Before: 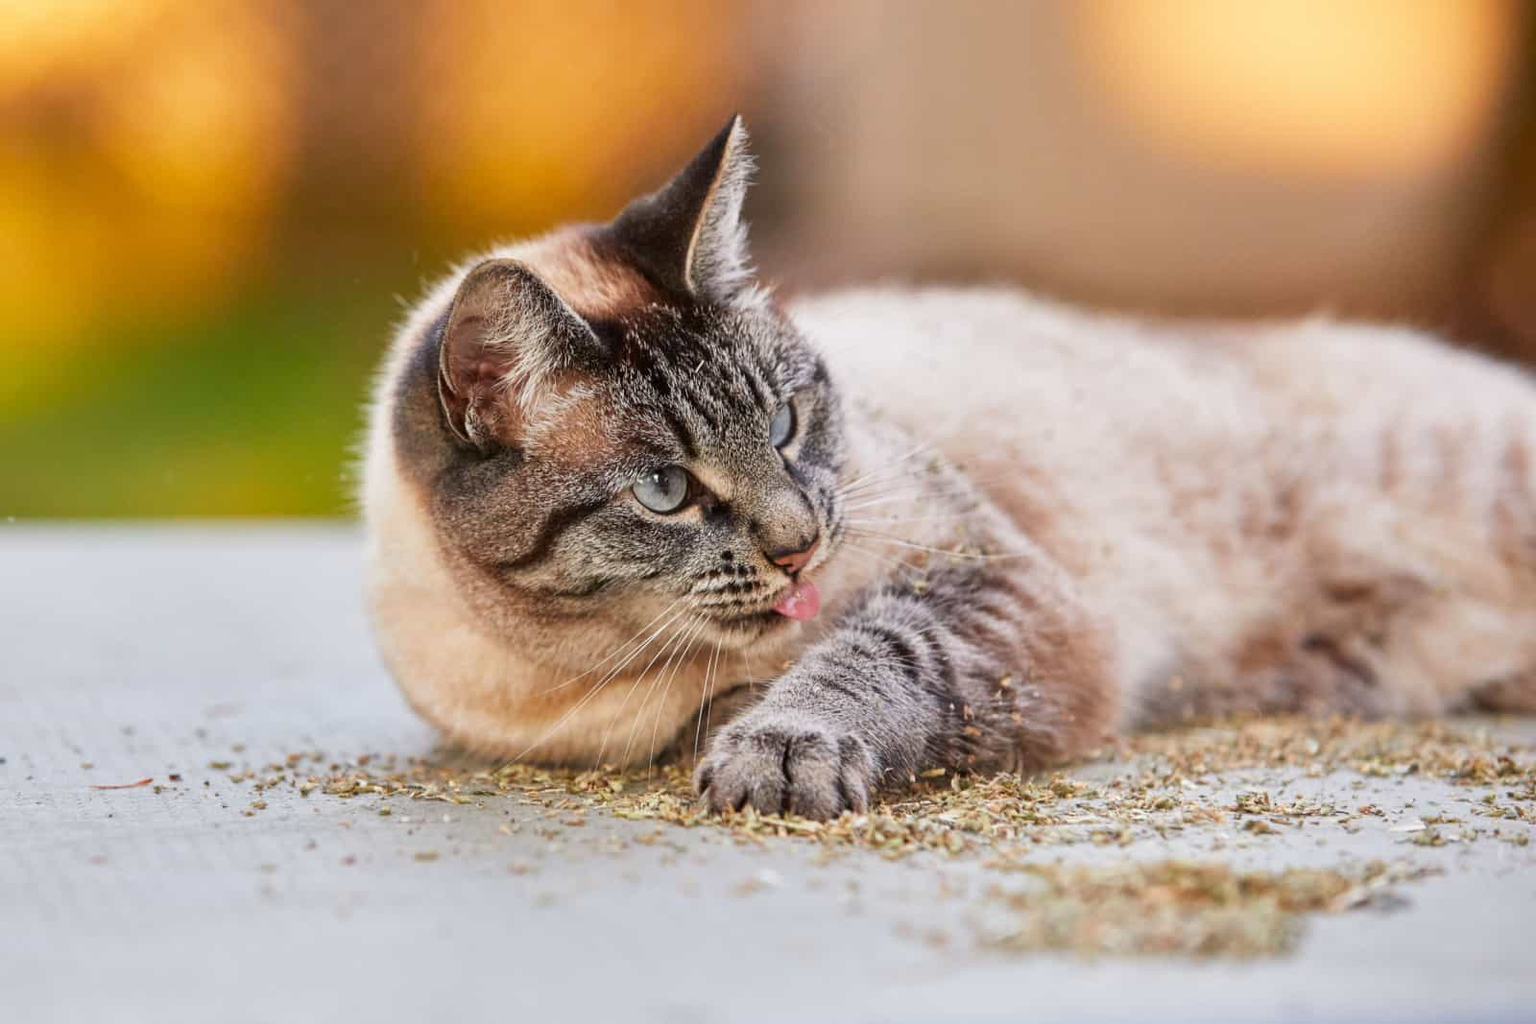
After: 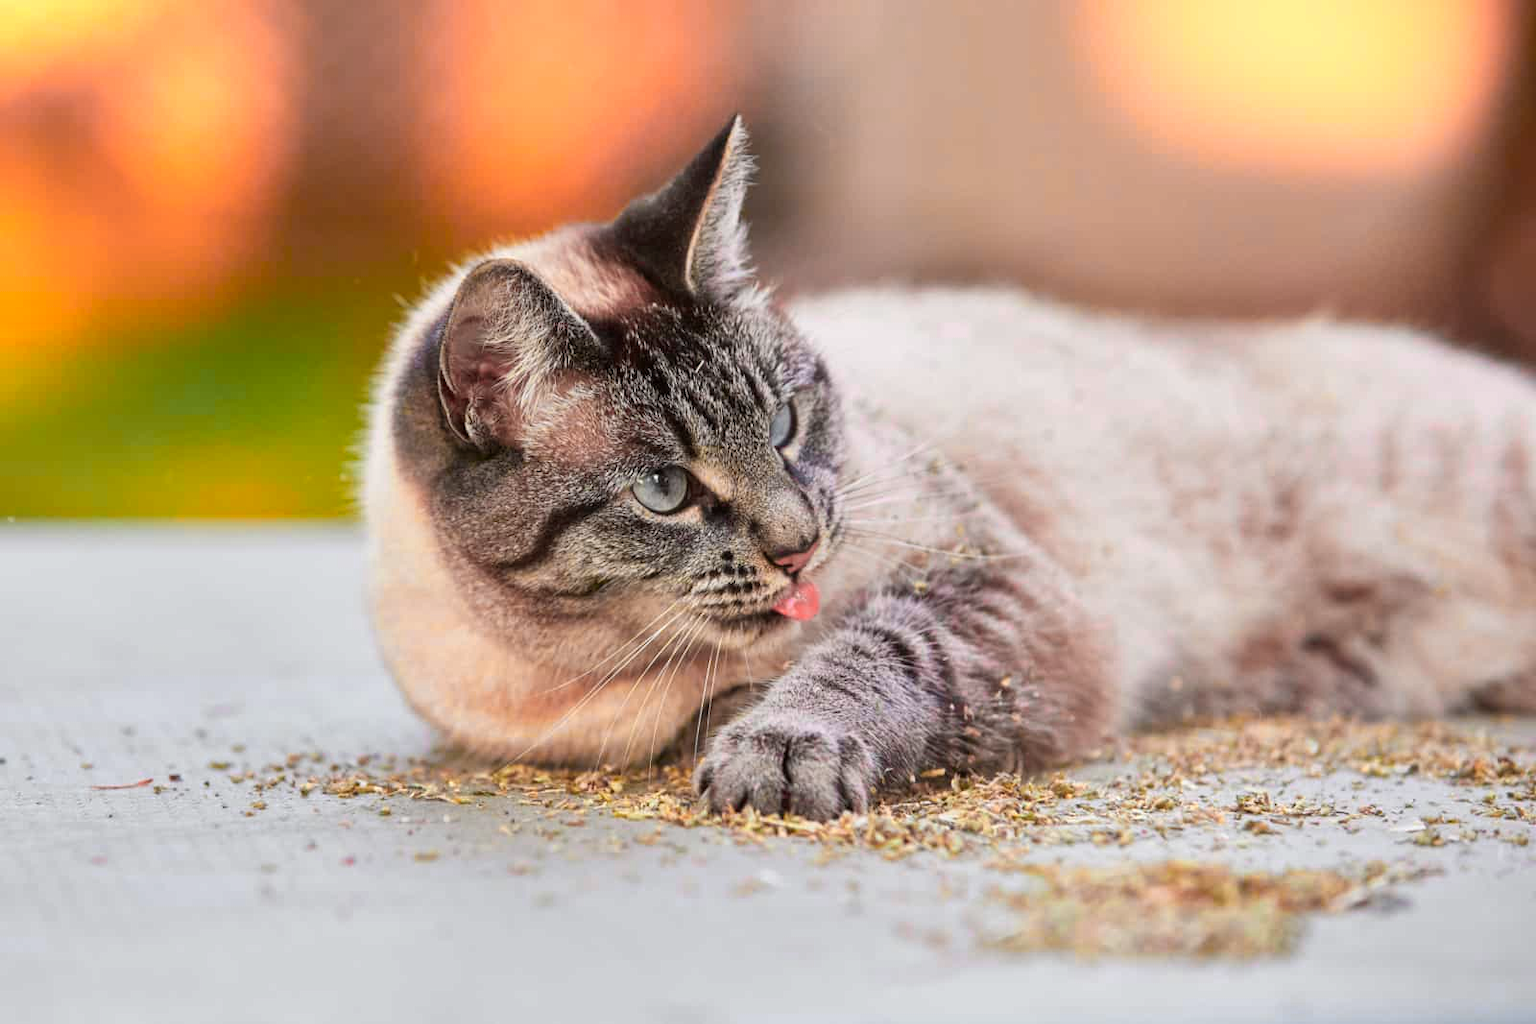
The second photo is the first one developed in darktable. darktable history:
color zones: curves: ch0 [(0.257, 0.558) (0.75, 0.565)]; ch1 [(0.004, 0.857) (0.14, 0.416) (0.257, 0.695) (0.442, 0.032) (0.736, 0.266) (0.891, 0.741)]; ch2 [(0, 0.623) (0.112, 0.436) (0.271, 0.474) (0.516, 0.64) (0.743, 0.286)]
